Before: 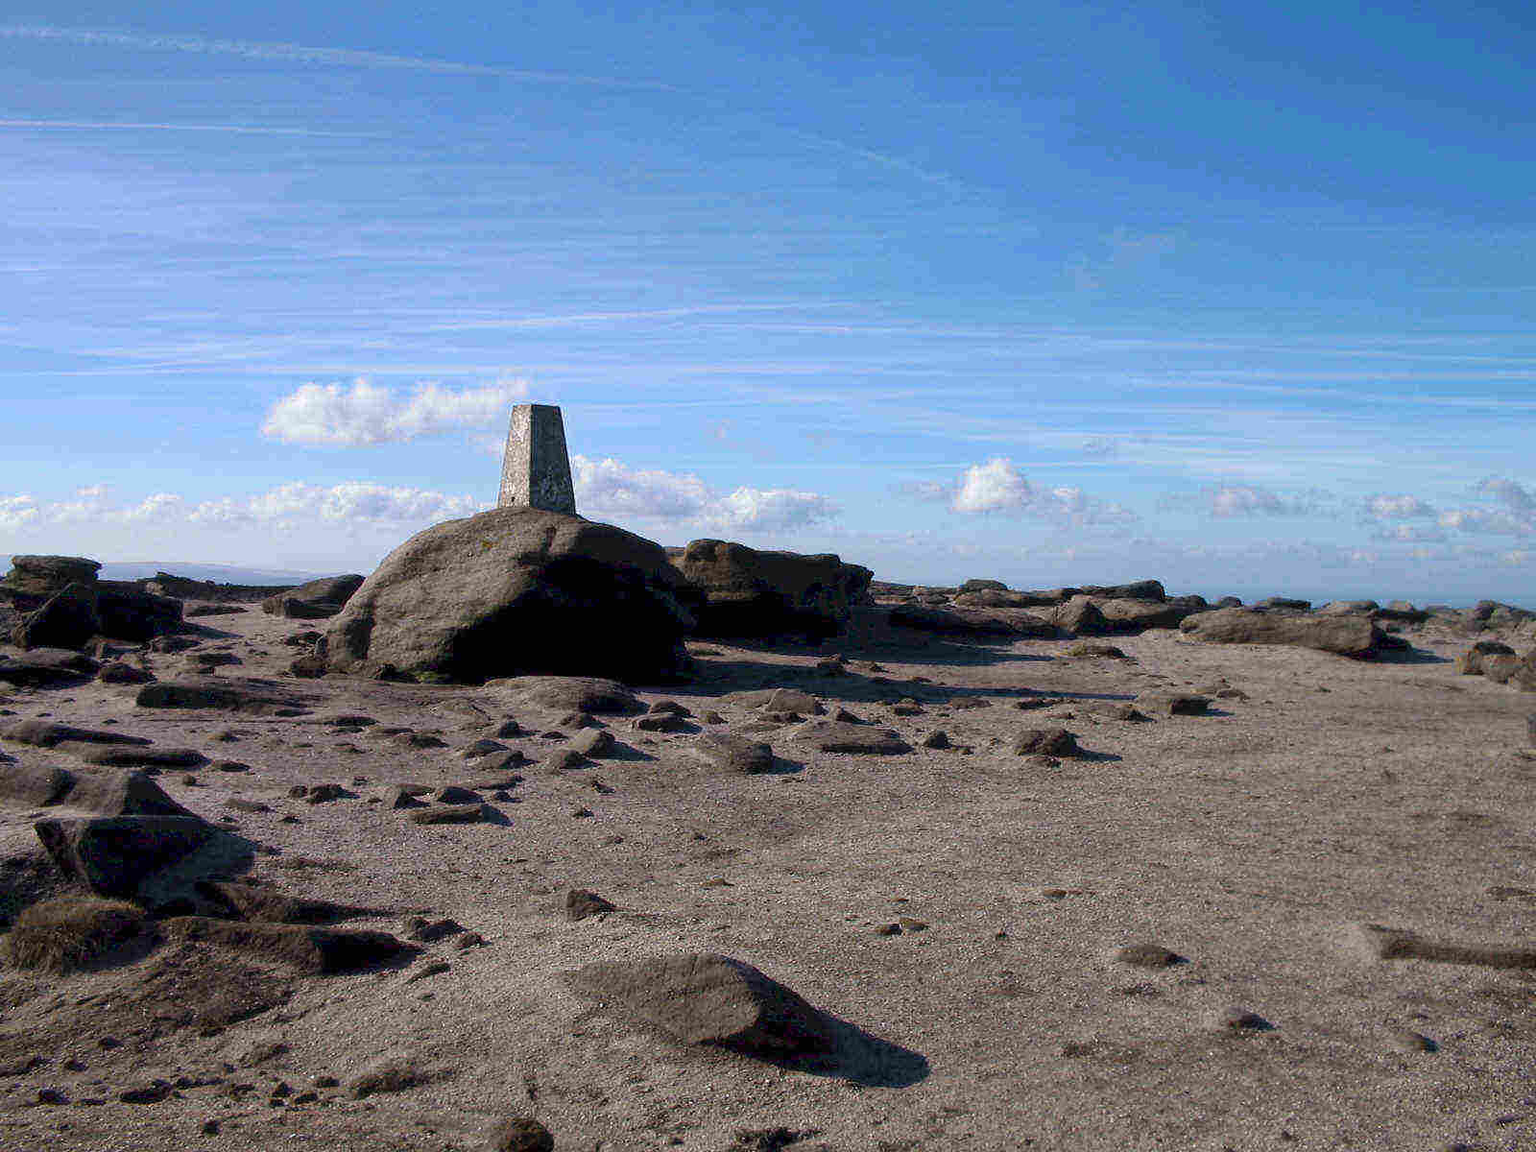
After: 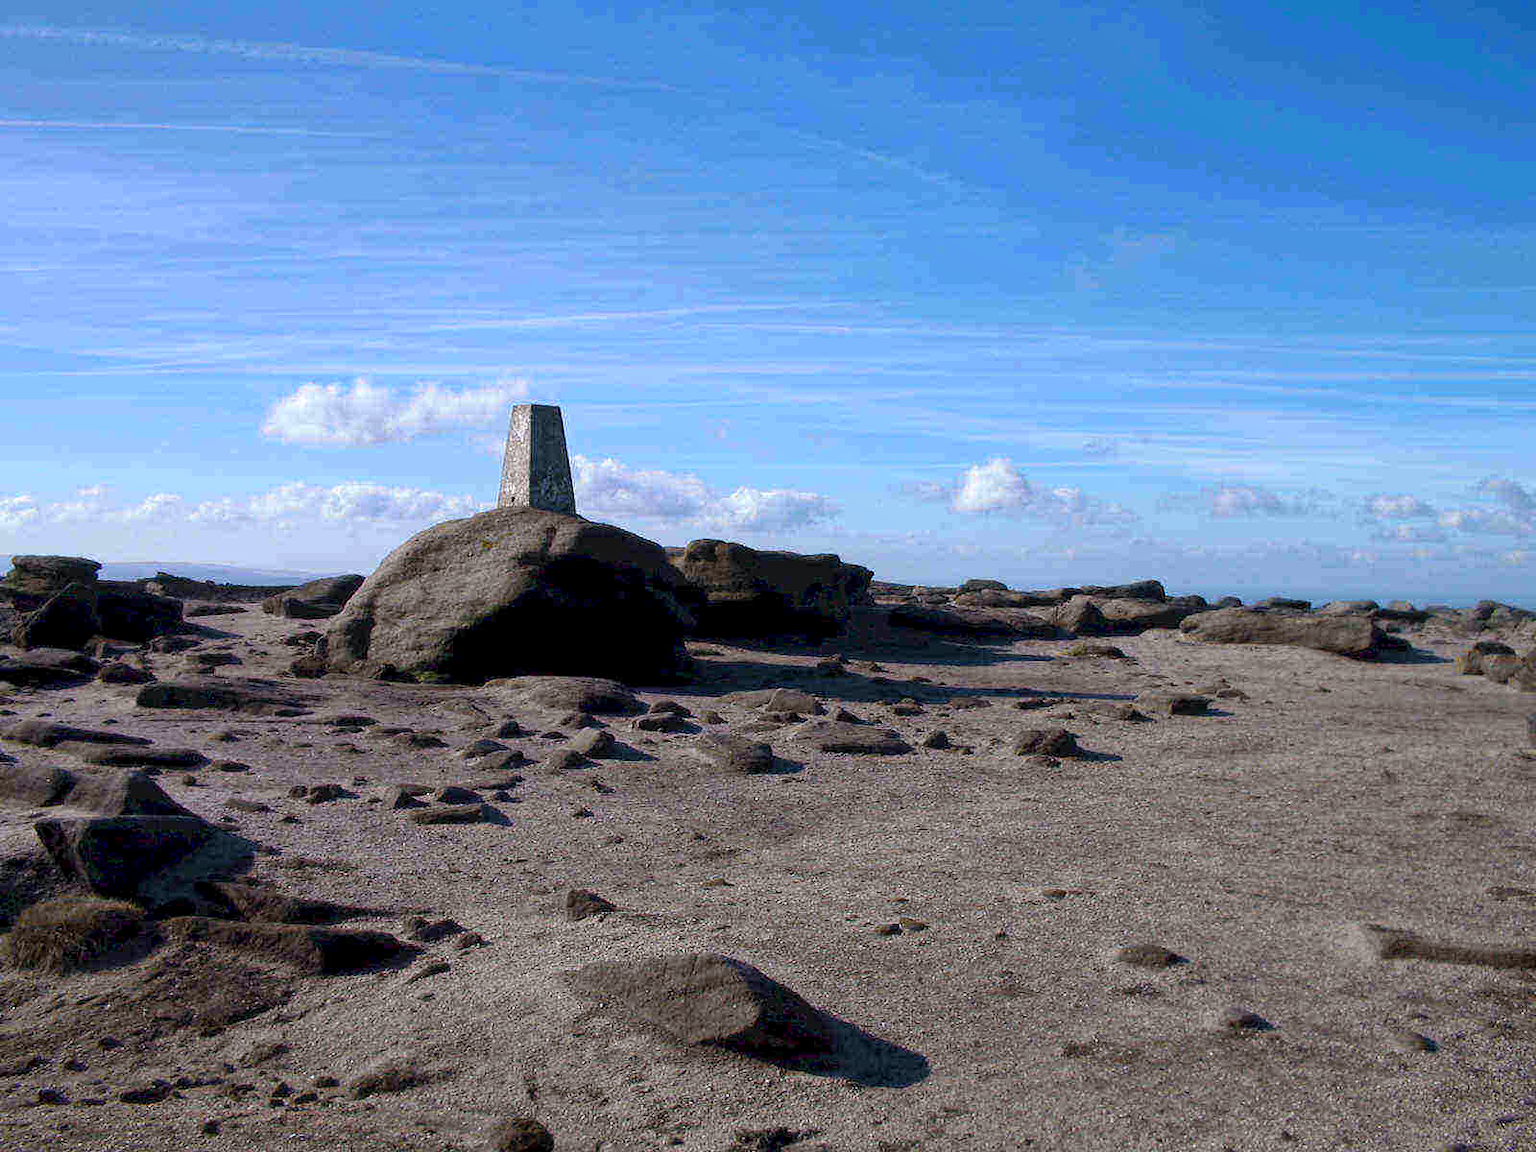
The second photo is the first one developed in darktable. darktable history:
rgb levels: preserve colors max RGB
local contrast: highlights 100%, shadows 100%, detail 120%, midtone range 0.2
color correction: saturation 1.1
white balance: red 0.974, blue 1.044
